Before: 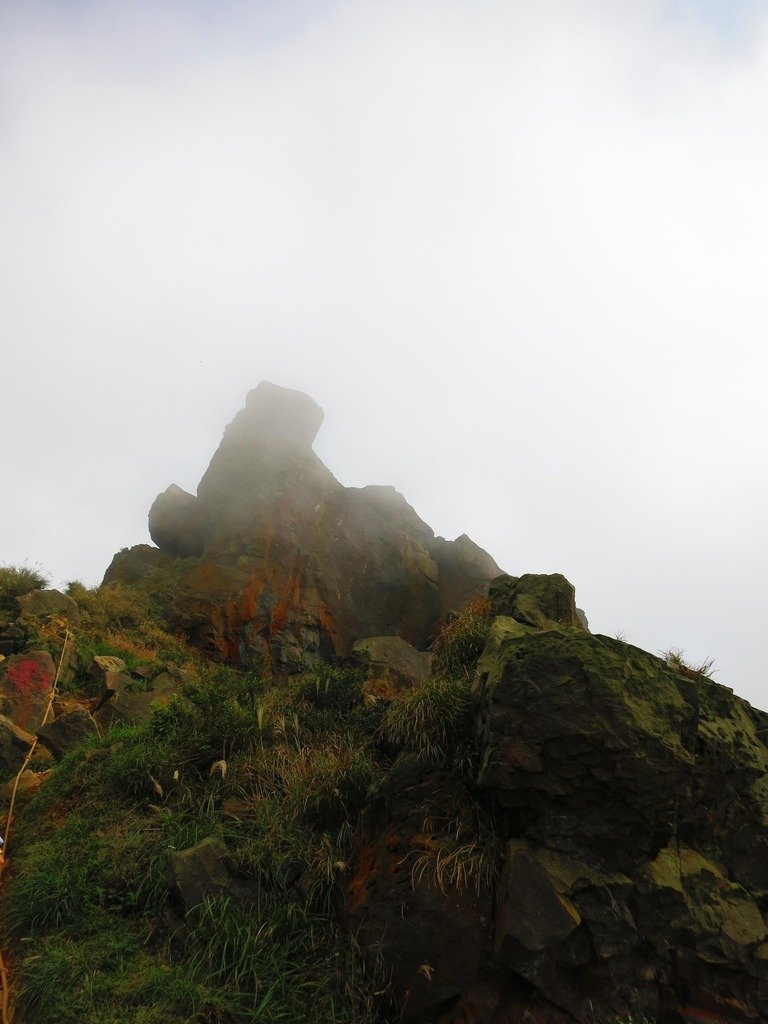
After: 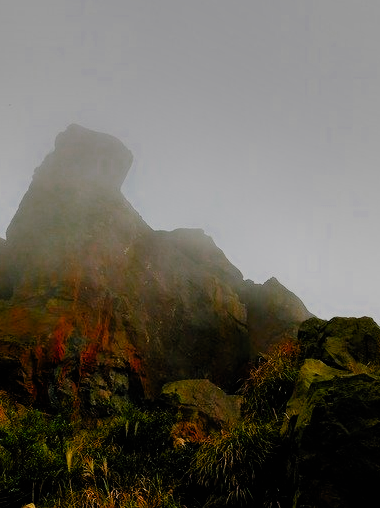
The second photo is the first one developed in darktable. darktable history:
color zones: curves: ch0 [(0, 0.553) (0.123, 0.58) (0.23, 0.419) (0.468, 0.155) (0.605, 0.132) (0.723, 0.063) (0.833, 0.172) (0.921, 0.468)]; ch1 [(0.025, 0.645) (0.229, 0.584) (0.326, 0.551) (0.537, 0.446) (0.599, 0.911) (0.708, 1) (0.805, 0.944)]; ch2 [(0.086, 0.468) (0.254, 0.464) (0.638, 0.564) (0.702, 0.592) (0.768, 0.564)]
filmic rgb: black relative exposure -5.12 EV, white relative exposure 3.99 EV, hardness 2.9, contrast 1.192, preserve chrominance no, color science v3 (2019), use custom middle-gray values true, iterations of high-quality reconstruction 0
crop: left 24.97%, top 25.178%, right 24.998%, bottom 25.014%
tone equalizer: -8 EV -0.001 EV, -7 EV 0.004 EV, -6 EV -0.011 EV, -5 EV 0.021 EV, -4 EV -0.016 EV, -3 EV 0.008 EV, -2 EV -0.076 EV, -1 EV -0.305 EV, +0 EV -0.571 EV
shadows and highlights: white point adjustment -3.57, highlights -63.44, soften with gaussian
